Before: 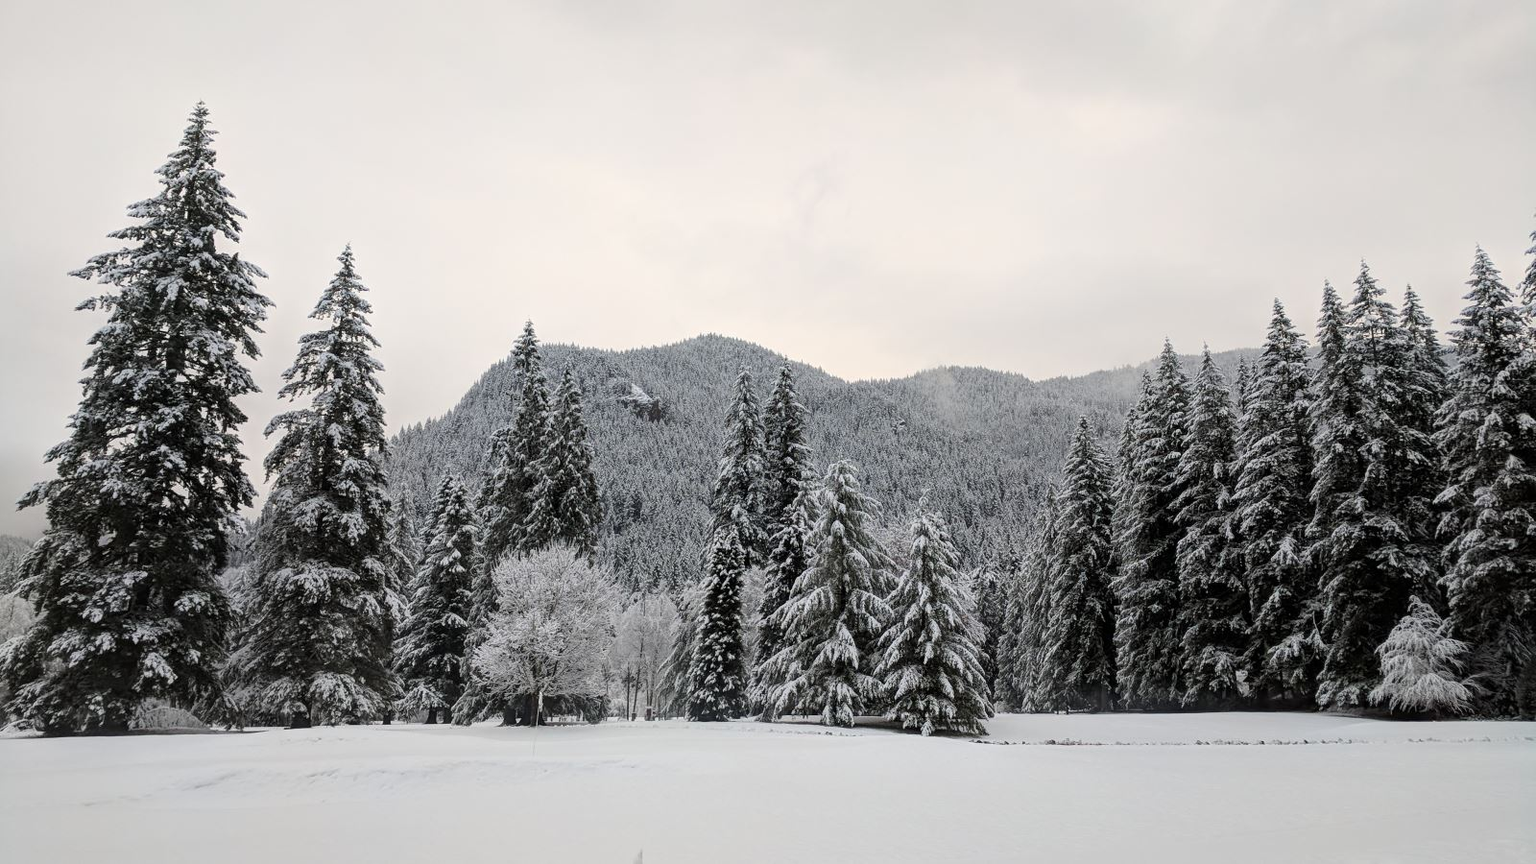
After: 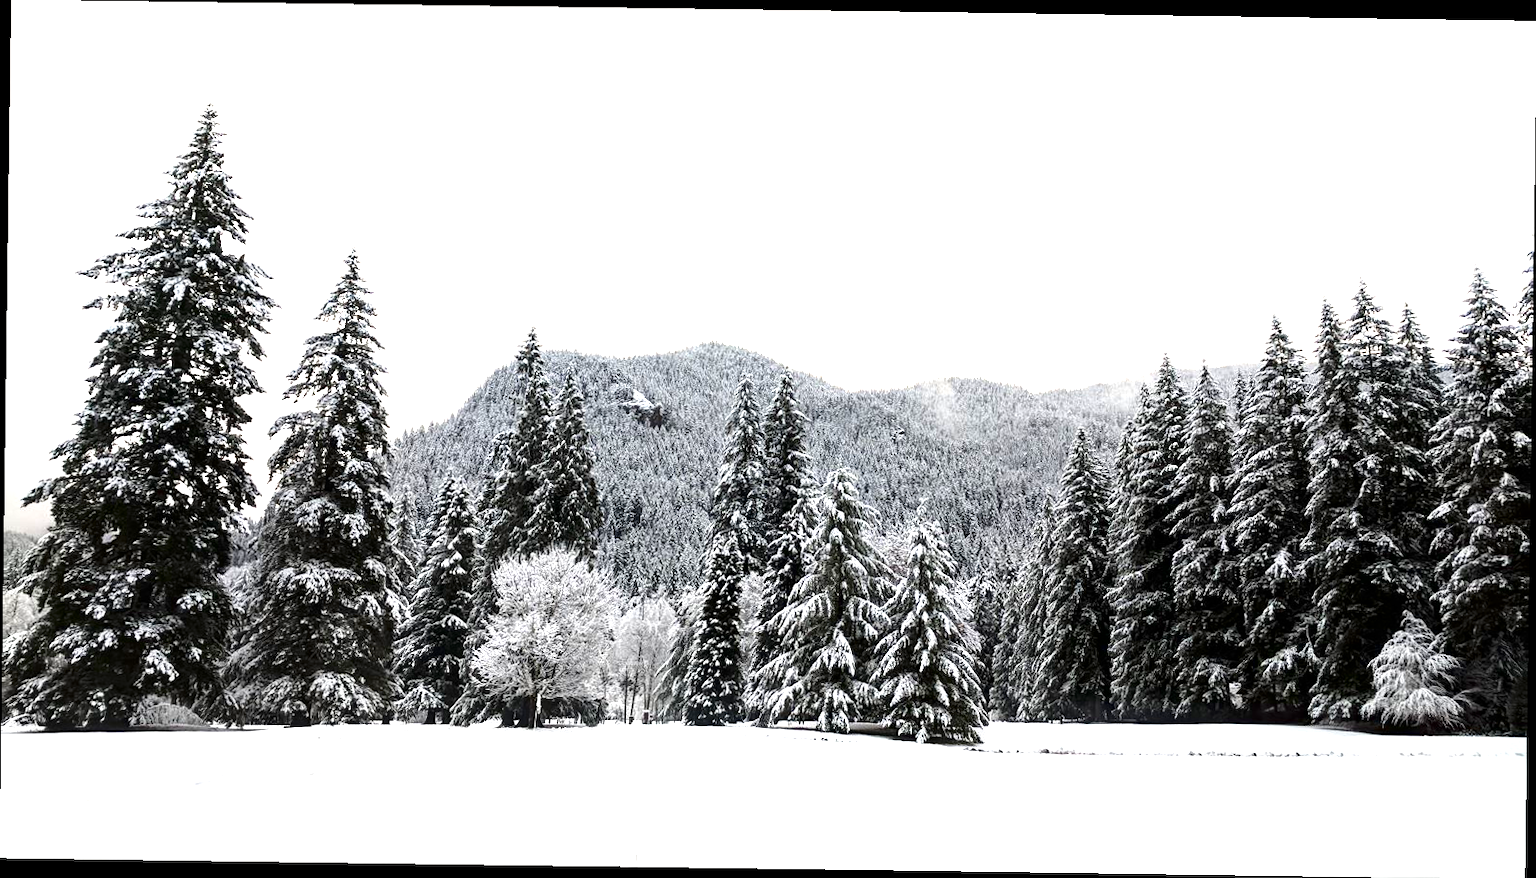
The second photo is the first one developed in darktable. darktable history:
contrast brightness saturation: contrast 0.1, brightness -0.26, saturation 0.14
rotate and perspective: rotation 0.8°, automatic cropping off
exposure: black level correction 0, exposure 1.173 EV, compensate exposure bias true, compensate highlight preservation false
